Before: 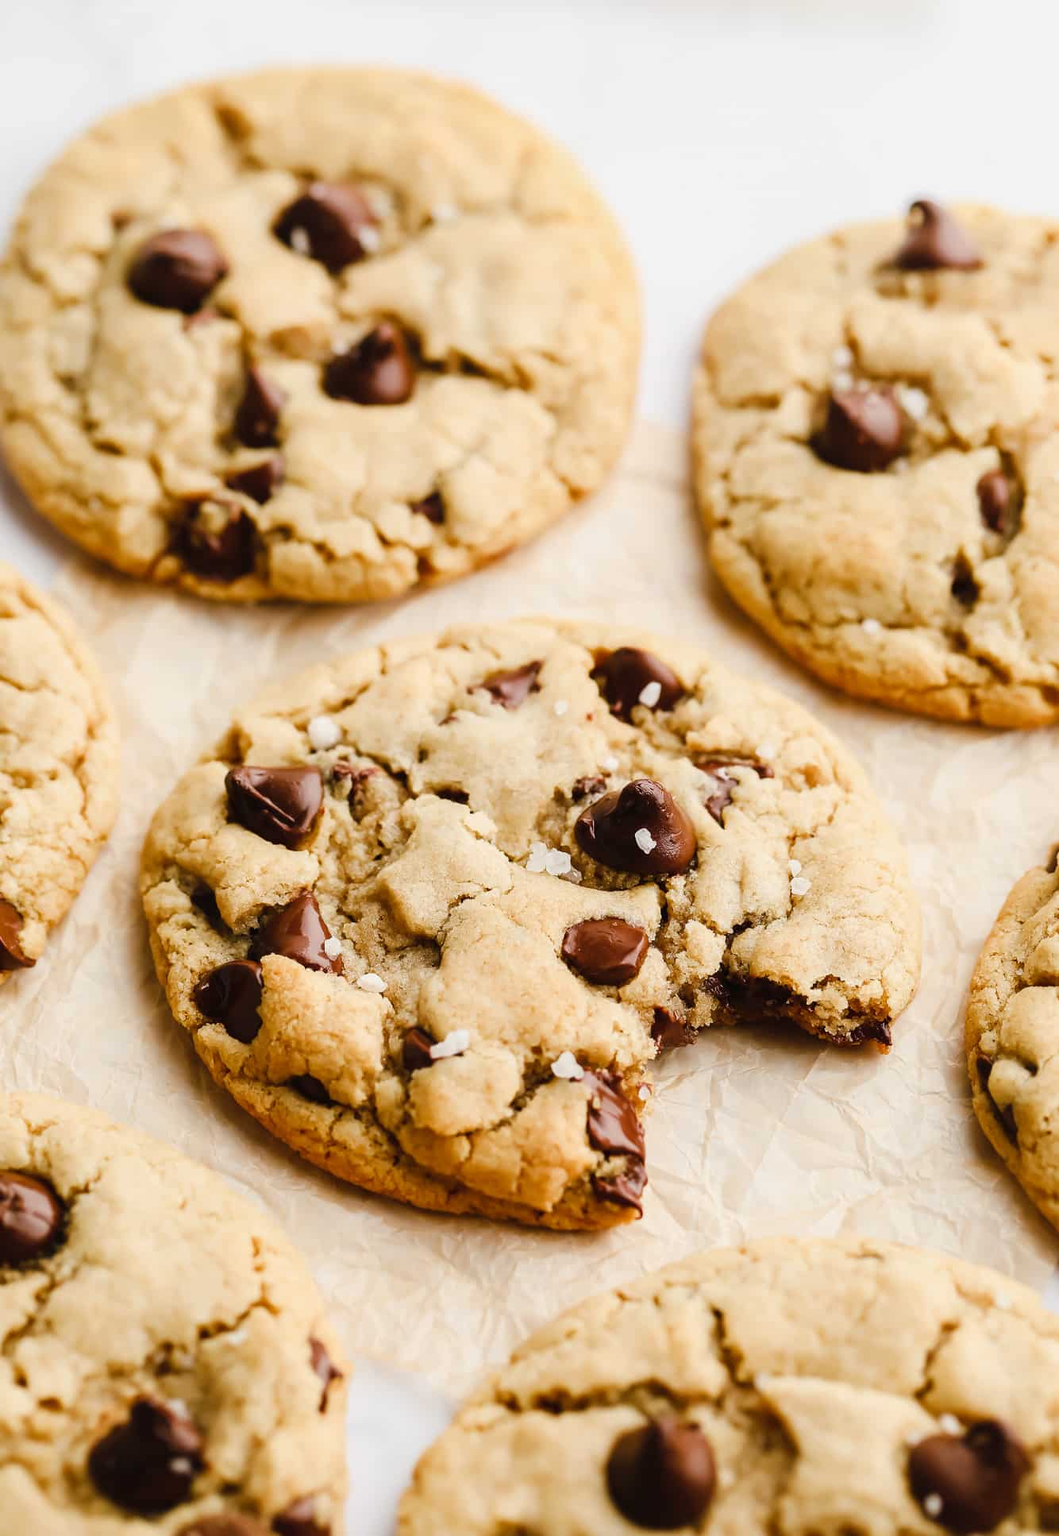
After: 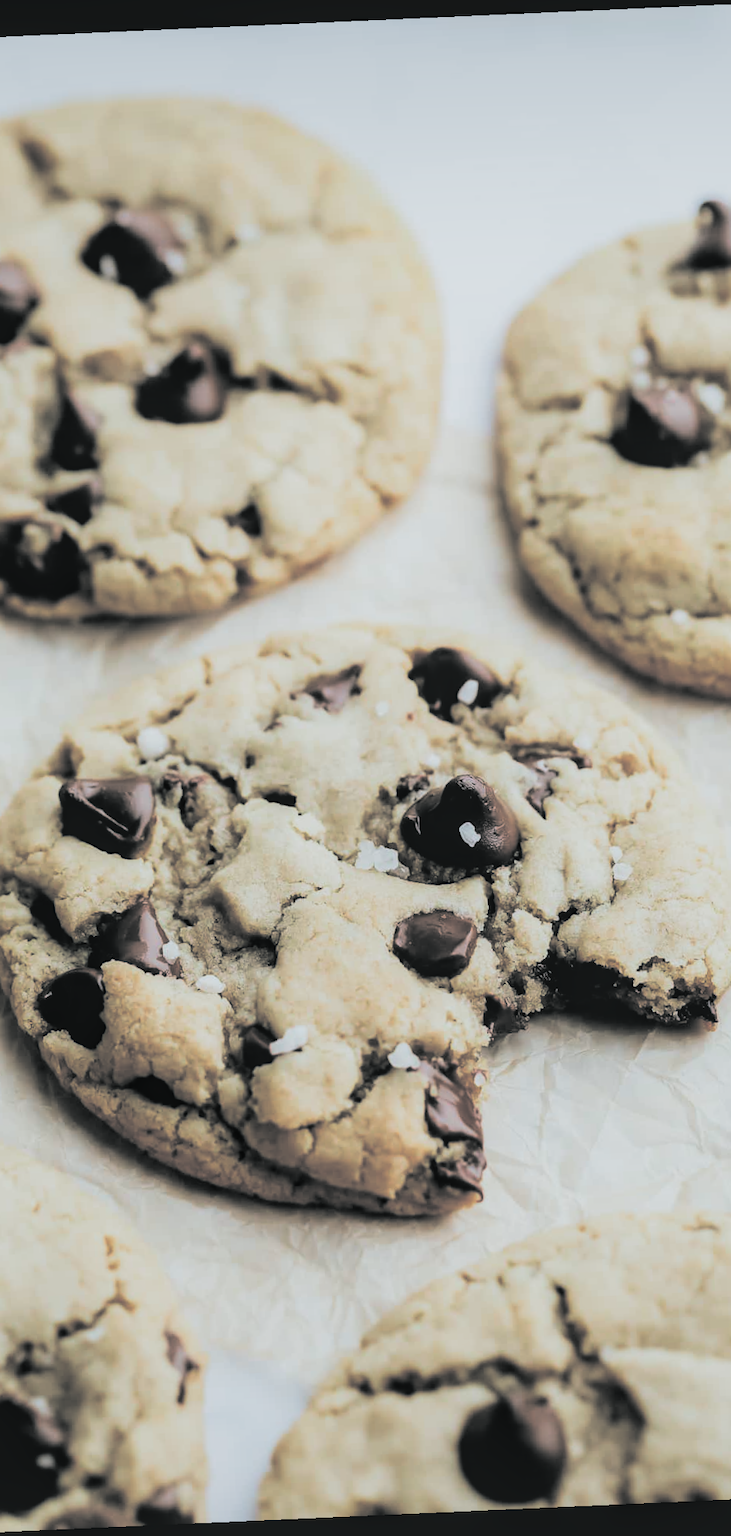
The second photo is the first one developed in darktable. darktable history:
local contrast: detail 110%
rotate and perspective: rotation -2.56°, automatic cropping off
filmic rgb: black relative exposure -5 EV, white relative exposure 3.5 EV, hardness 3.19, contrast 1.2, highlights saturation mix -50%
split-toning: shadows › hue 190.8°, shadows › saturation 0.05, highlights › hue 54°, highlights › saturation 0.05, compress 0%
color calibration: illuminant F (fluorescent), F source F9 (Cool White Deluxe 4150 K) – high CRI, x 0.374, y 0.373, temperature 4158.34 K
contrast brightness saturation: contrast -0.02, brightness -0.01, saturation 0.03
contrast equalizer: octaves 7, y [[0.502, 0.505, 0.512, 0.529, 0.564, 0.588], [0.5 ×6], [0.502, 0.505, 0.512, 0.529, 0.564, 0.588], [0, 0.001, 0.001, 0.004, 0.008, 0.011], [0, 0.001, 0.001, 0.004, 0.008, 0.011]], mix -1
crop and rotate: left 17.732%, right 15.423%
